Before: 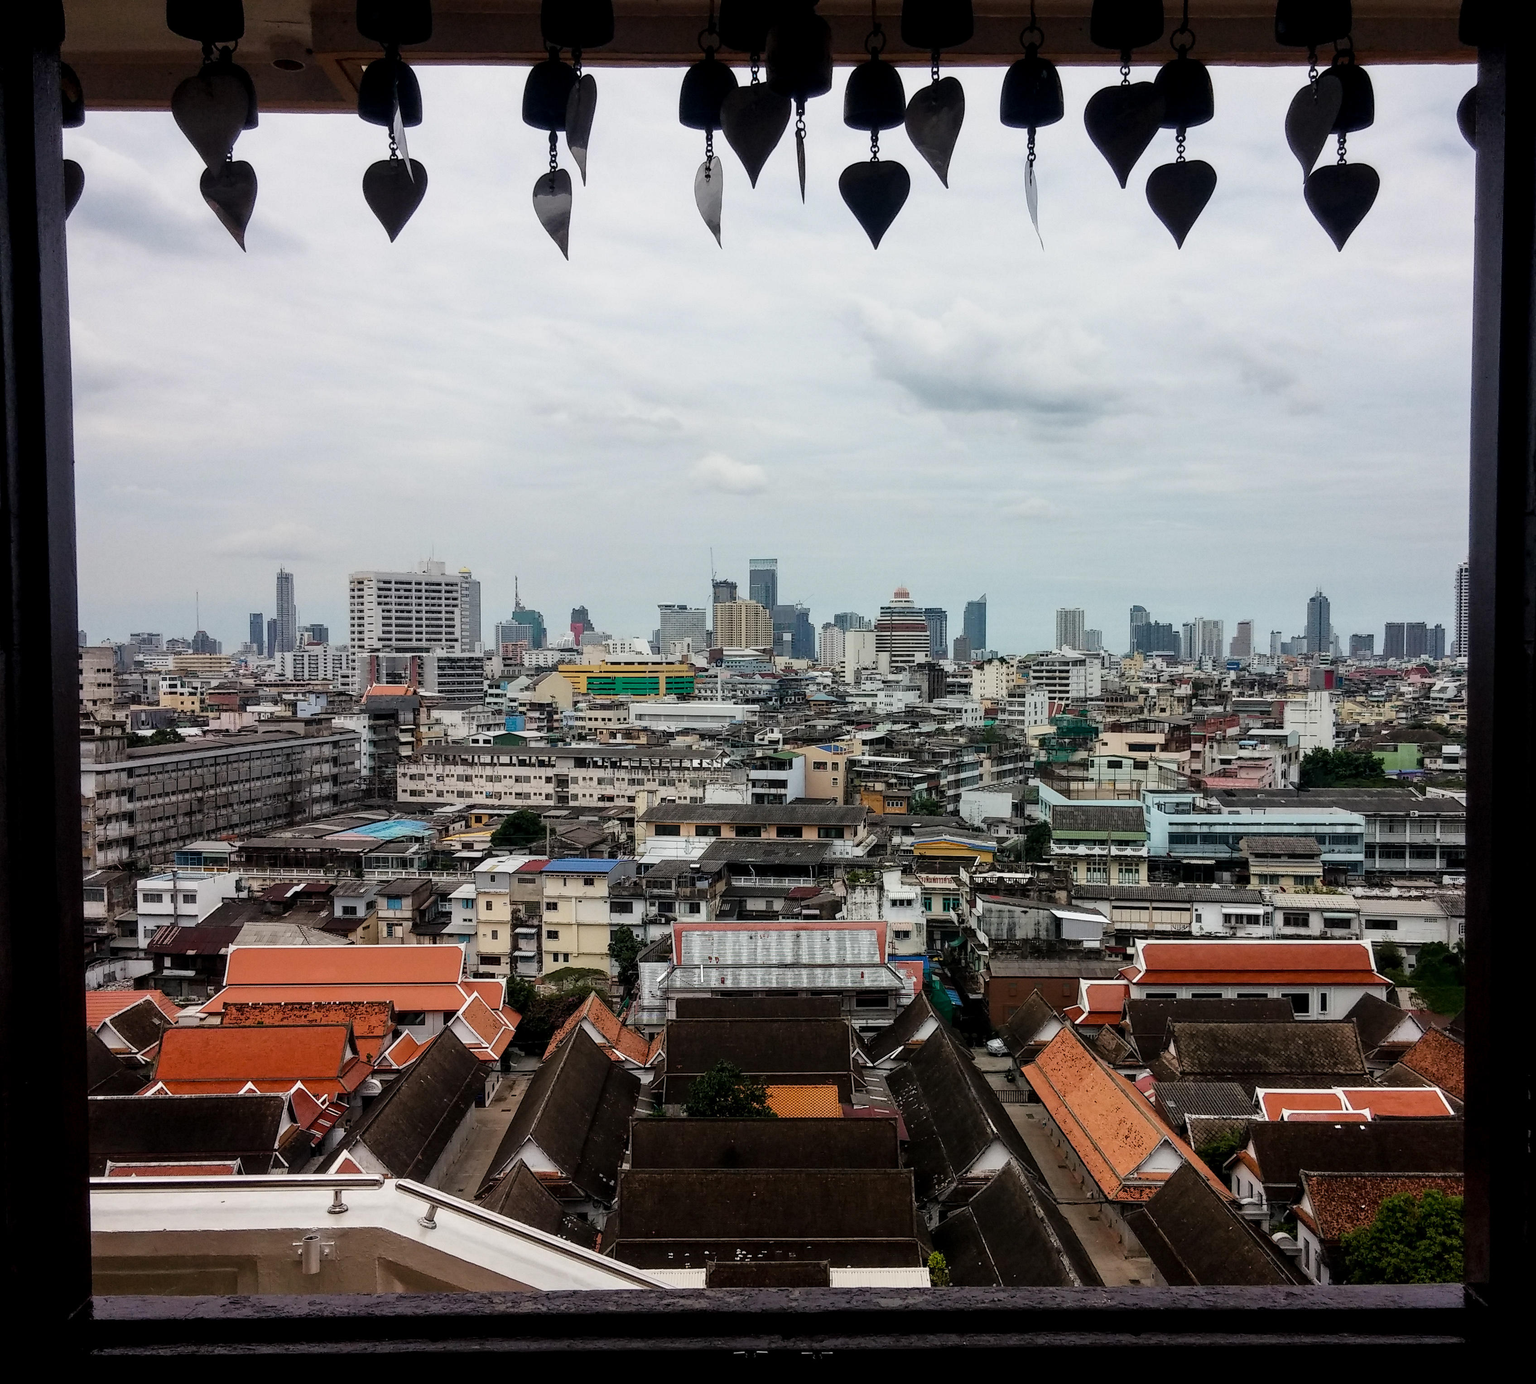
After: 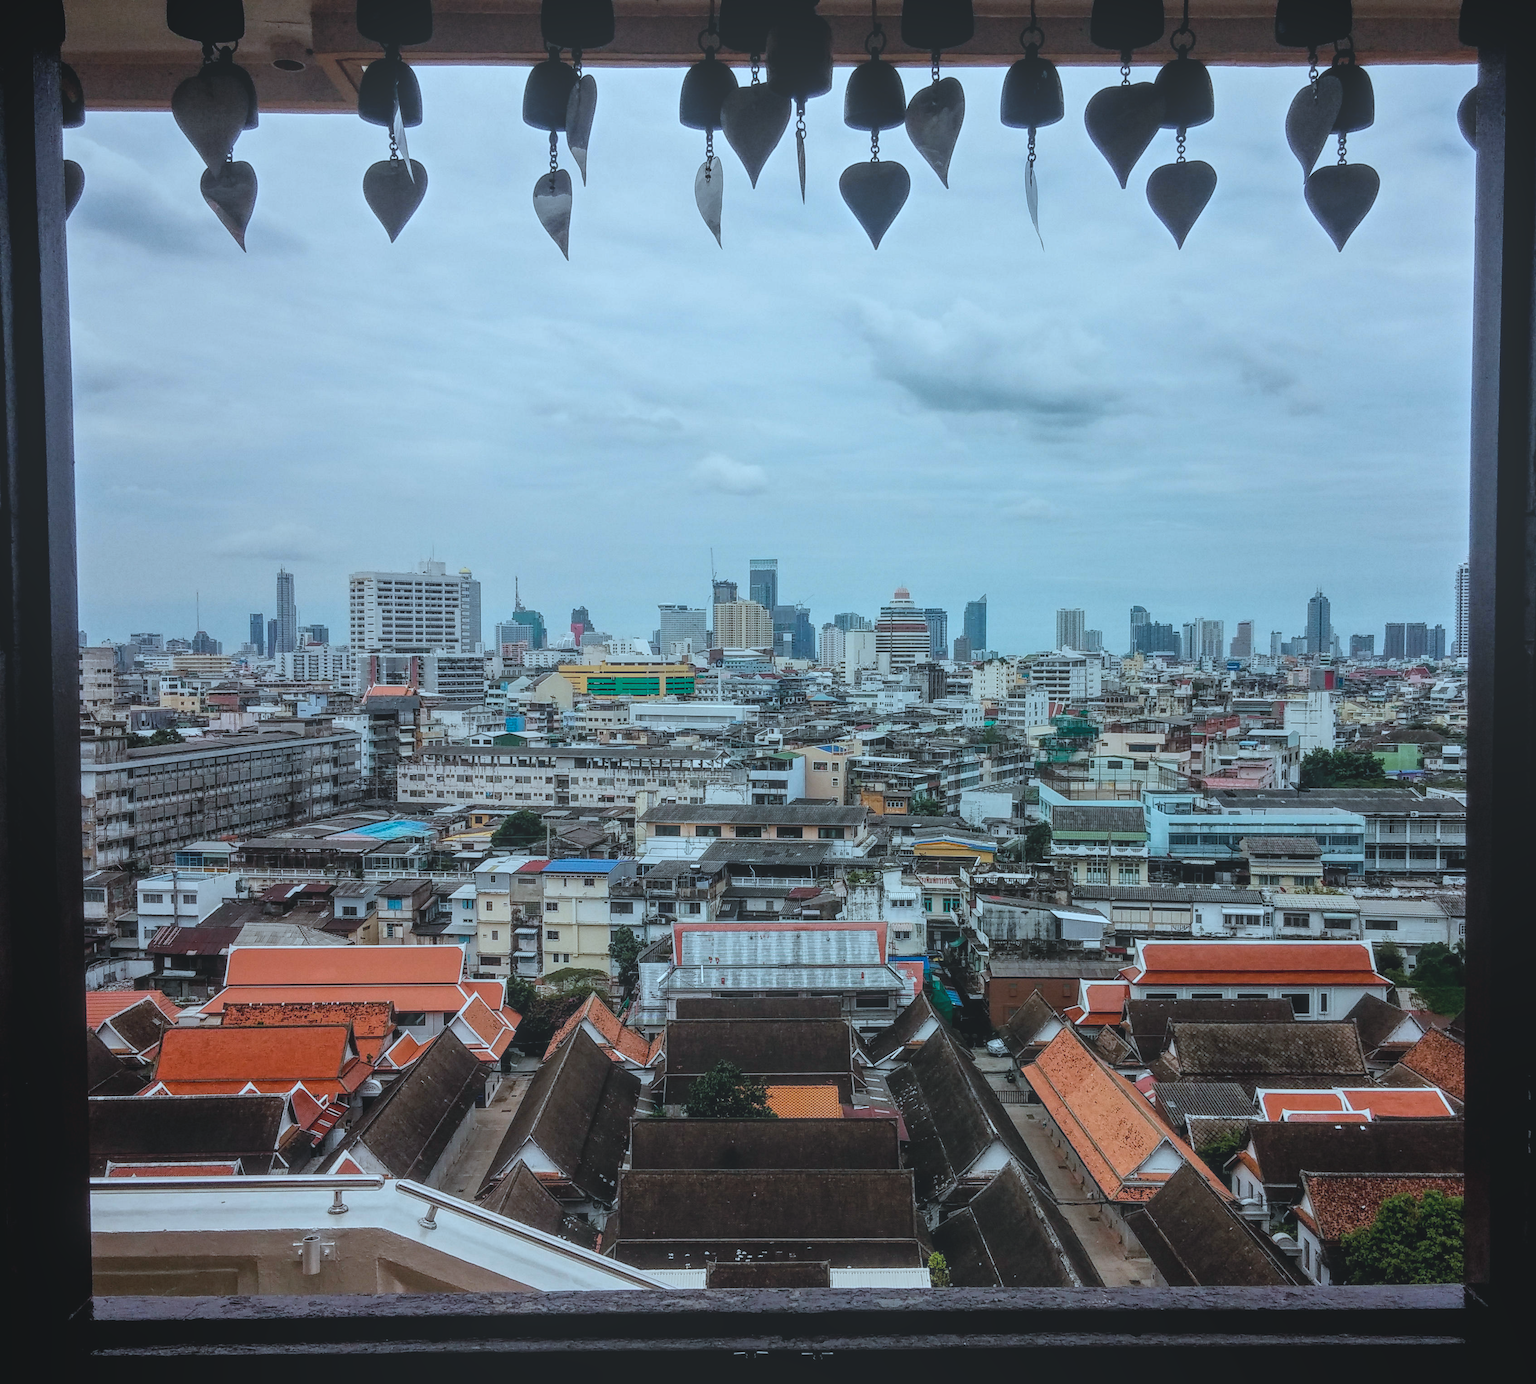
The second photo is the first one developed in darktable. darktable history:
local contrast: highlights 73%, shadows 15%, midtone range 0.197
color correction: highlights a* -10.69, highlights b* -19.19
color balance: contrast -0.5%
